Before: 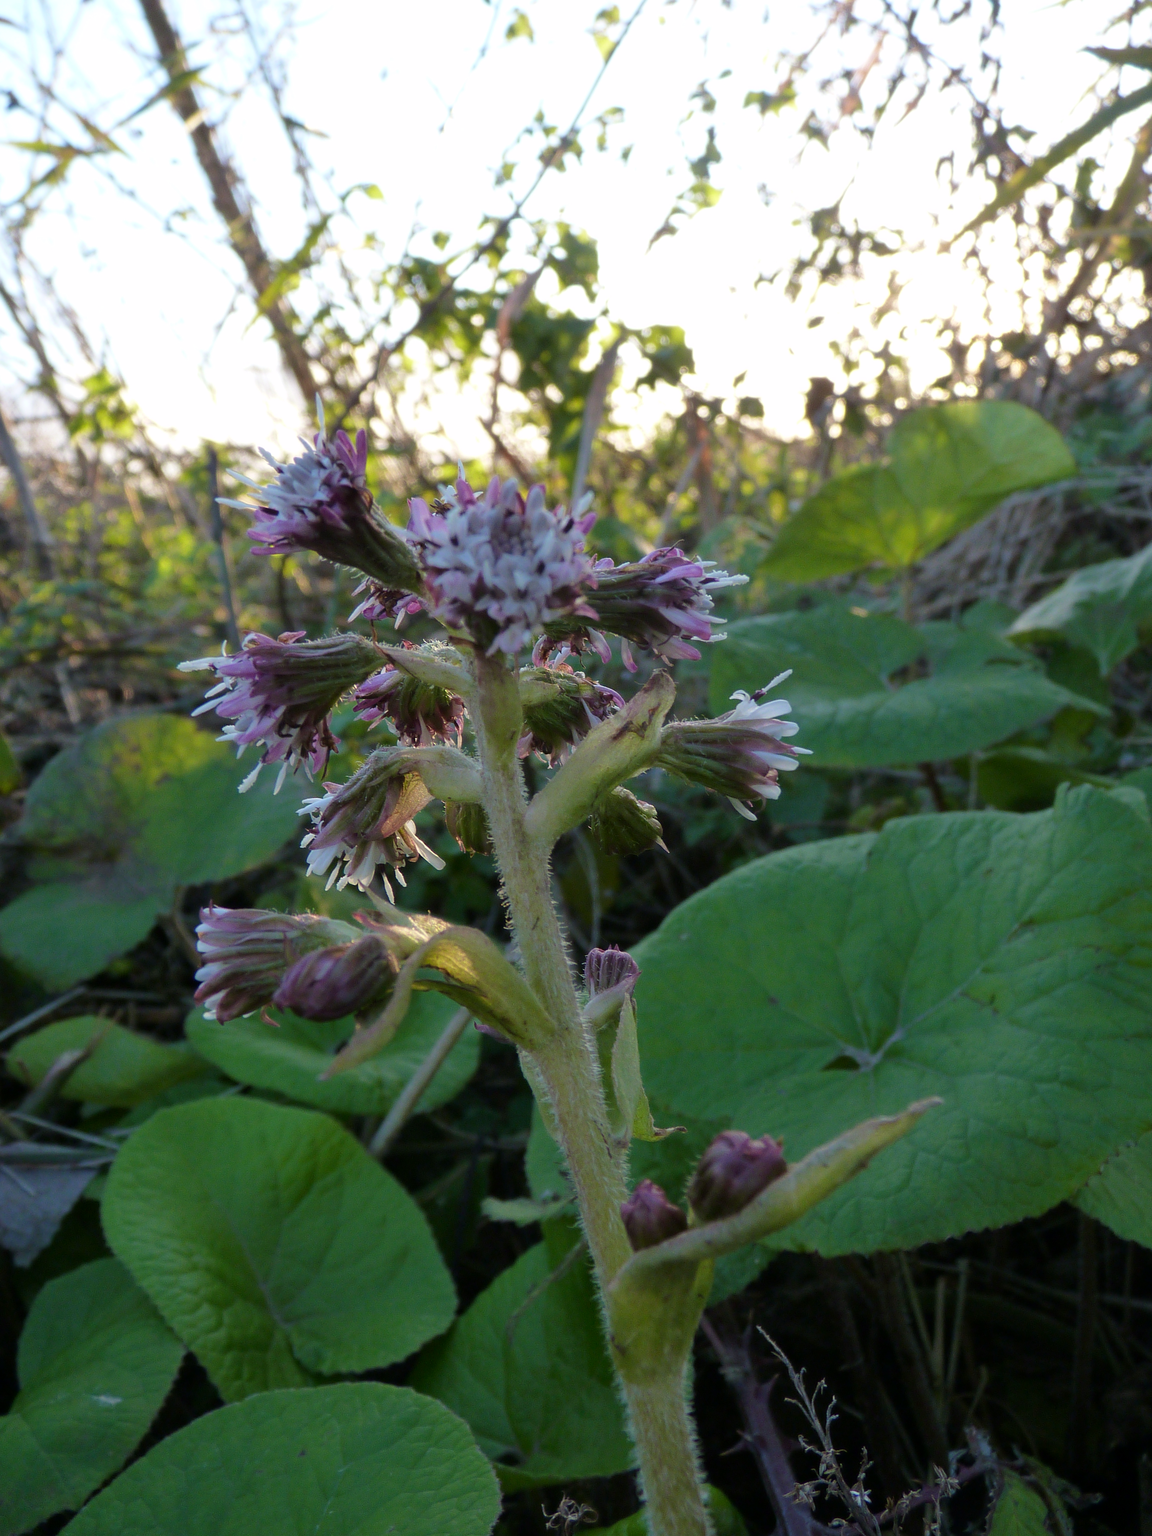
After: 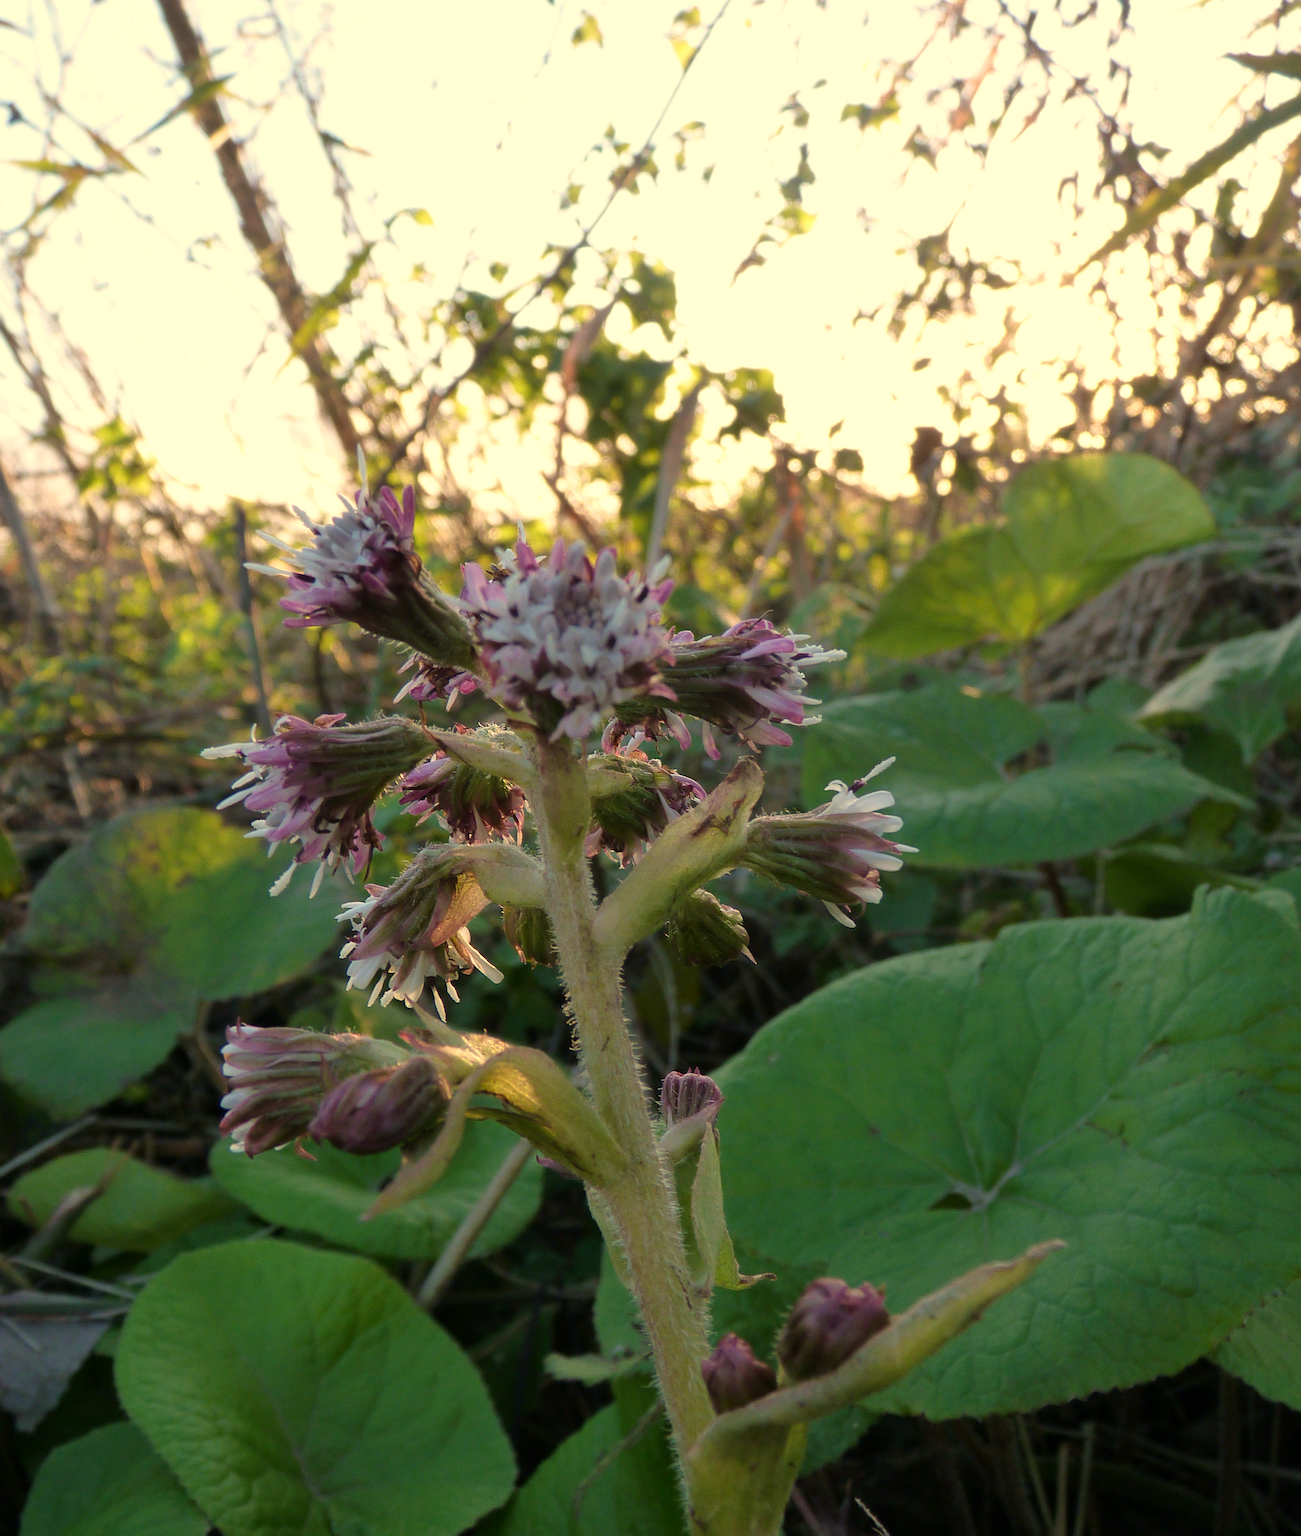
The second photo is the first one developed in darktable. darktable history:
white balance: red 1.123, blue 0.83
crop and rotate: top 0%, bottom 11.49%
